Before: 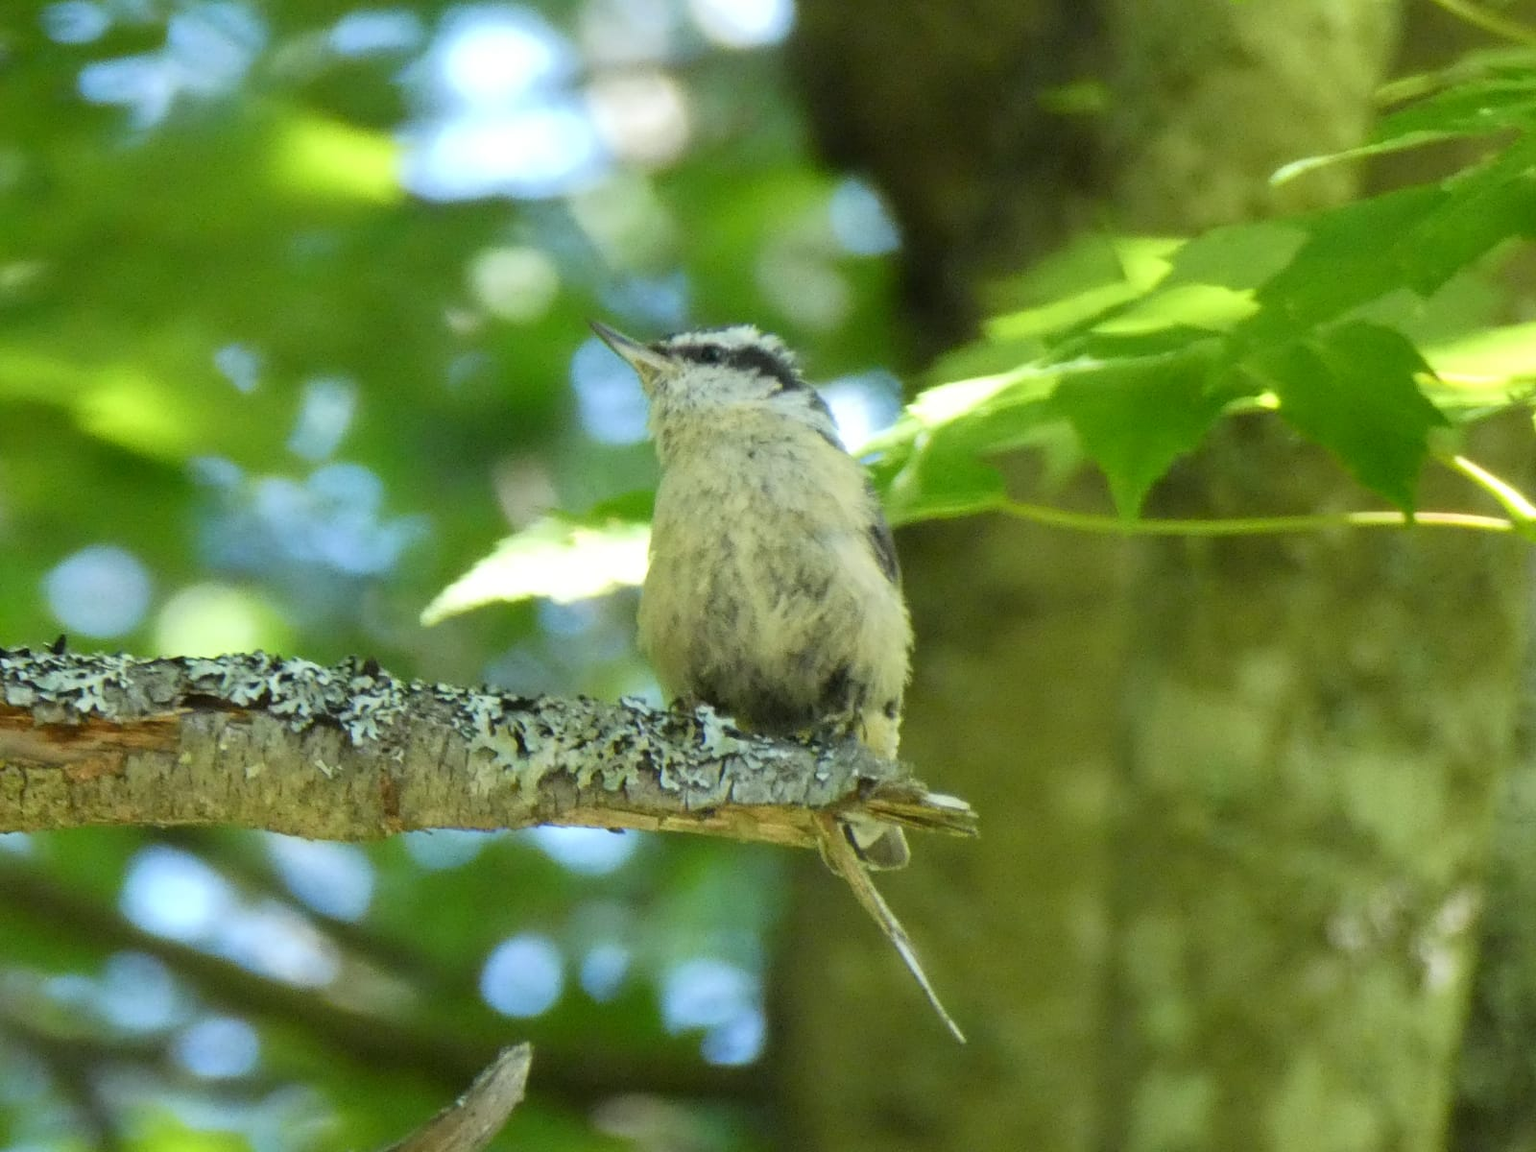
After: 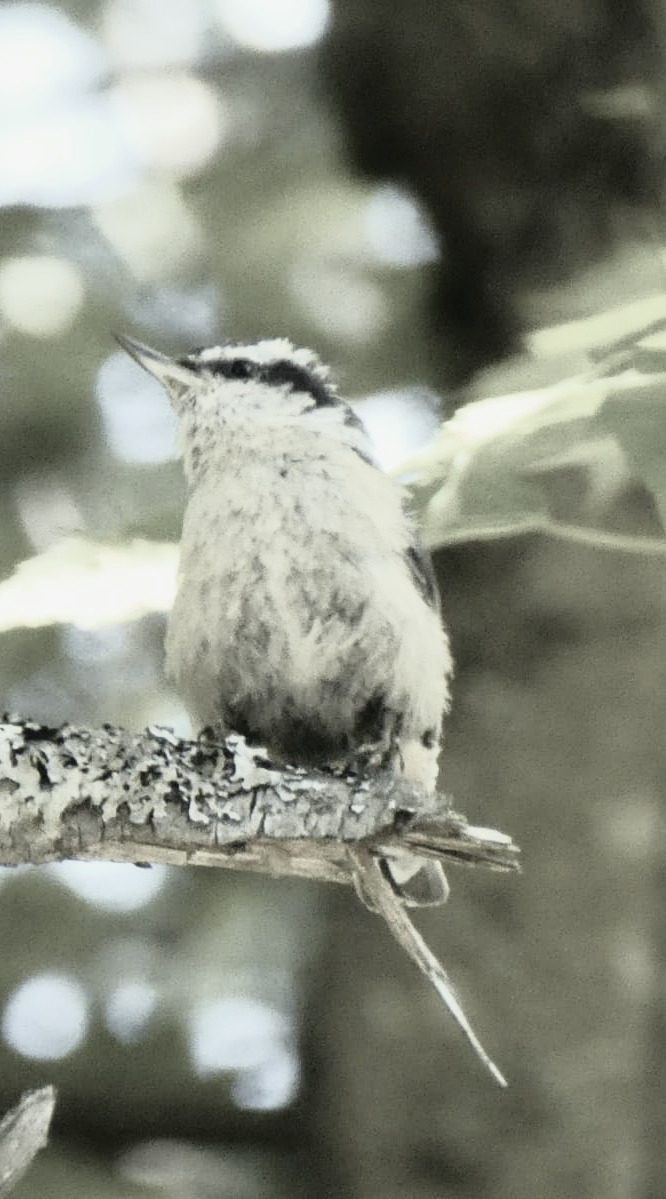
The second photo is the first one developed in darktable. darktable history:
color correction: highlights b* -0.015, saturation 0.145
tone curve: curves: ch0 [(0, 0) (0.046, 0.031) (0.163, 0.114) (0.391, 0.432) (0.488, 0.561) (0.695, 0.839) (0.785, 0.904) (1, 0.965)]; ch1 [(0, 0) (0.248, 0.252) (0.427, 0.412) (0.482, 0.462) (0.499, 0.497) (0.518, 0.52) (0.535, 0.577) (0.585, 0.623) (0.679, 0.743) (0.788, 0.809) (1, 1)]; ch2 [(0, 0) (0.313, 0.262) (0.427, 0.417) (0.473, 0.47) (0.503, 0.503) (0.523, 0.515) (0.557, 0.596) (0.598, 0.646) (0.708, 0.771) (1, 1)], color space Lab, independent channels
crop: left 31.192%, right 27.18%
color balance rgb: highlights gain › luminance 5.557%, highlights gain › chroma 2.509%, highlights gain › hue 93.02°, perceptual saturation grading › global saturation 1.828%, perceptual saturation grading › highlights -1.418%, perceptual saturation grading › mid-tones 3.616%, perceptual saturation grading › shadows 8.074%, global vibrance 29.472%
color zones: curves: ch0 [(0, 0.444) (0.143, 0.442) (0.286, 0.441) (0.429, 0.441) (0.571, 0.441) (0.714, 0.441) (0.857, 0.442) (1, 0.444)]
